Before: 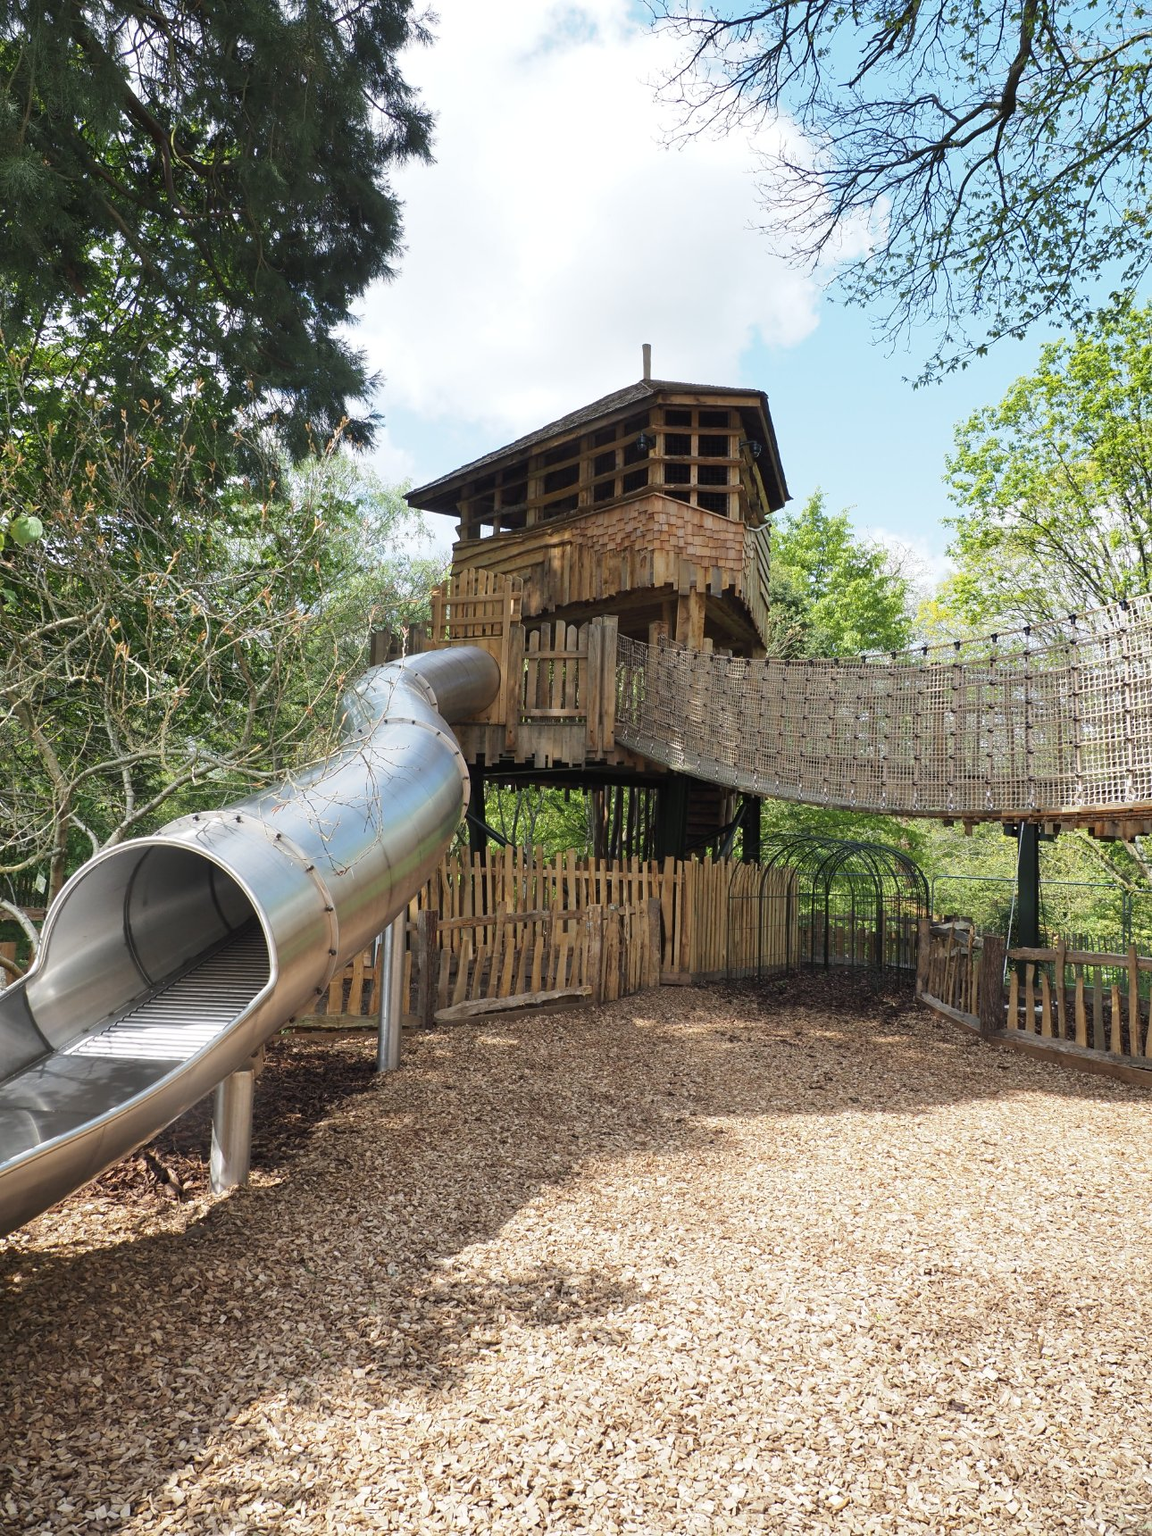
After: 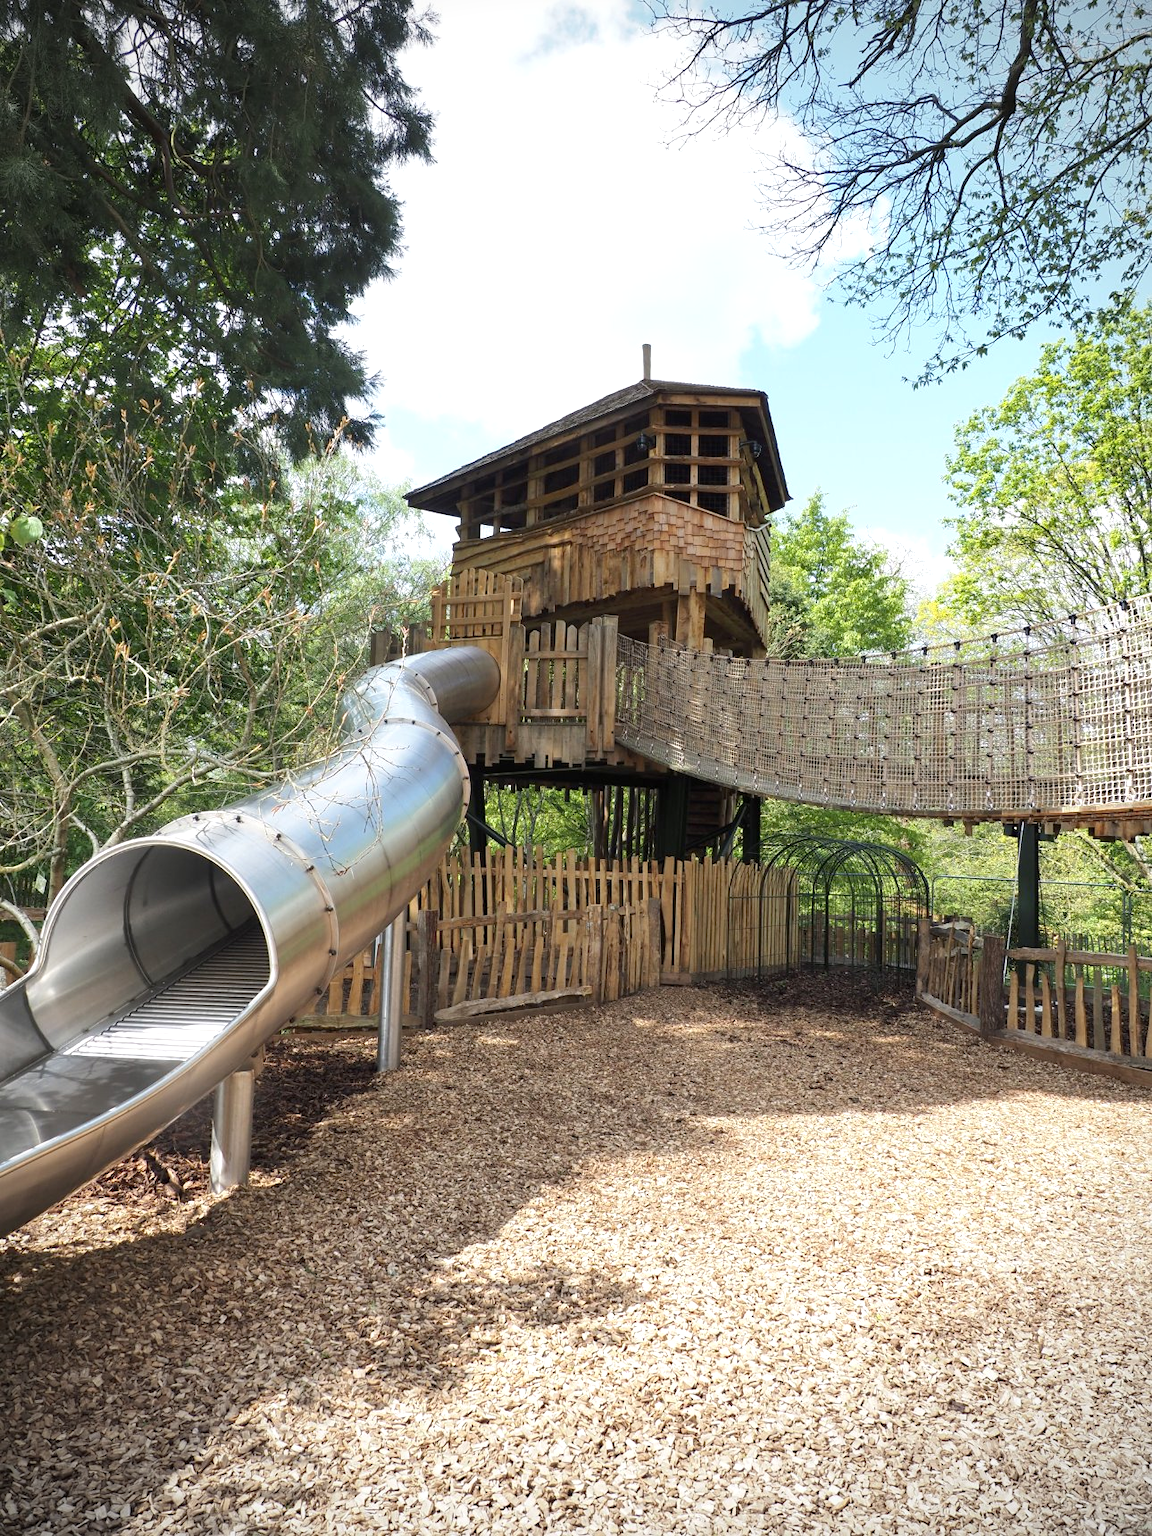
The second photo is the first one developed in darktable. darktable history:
vignetting: on, module defaults
exposure: black level correction 0.001, exposure 0.3 EV, compensate highlight preservation false
